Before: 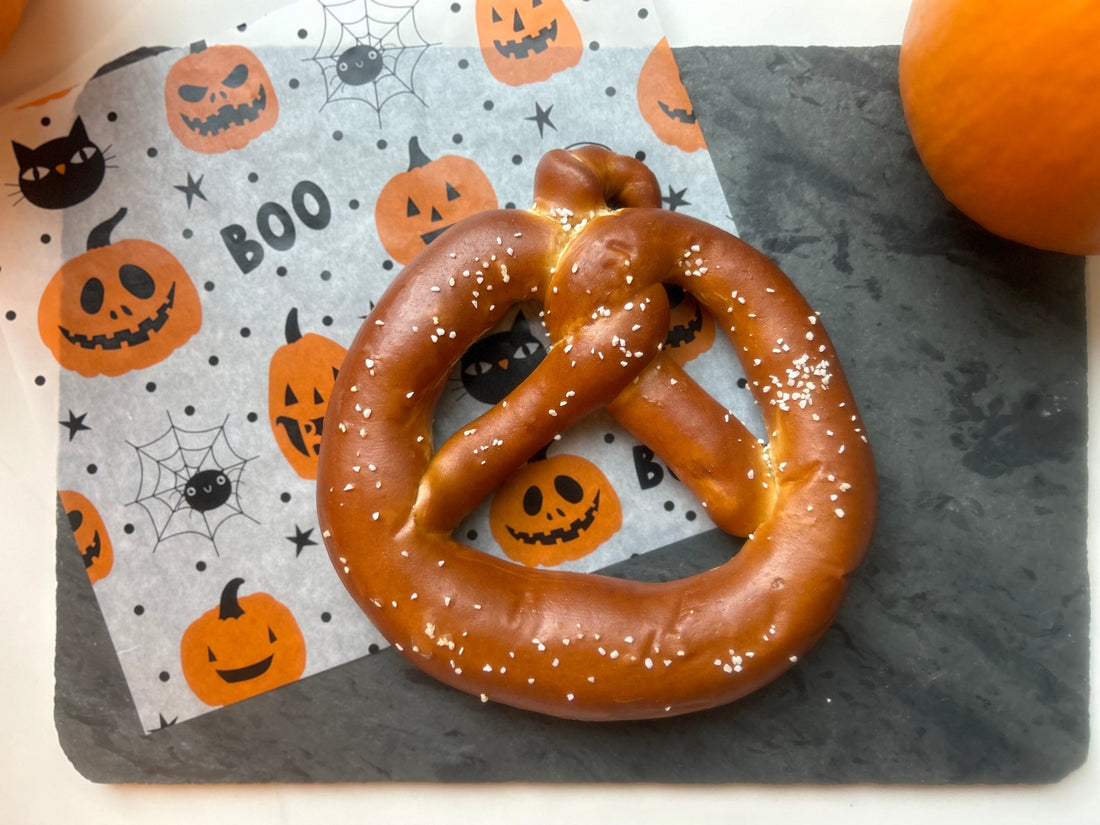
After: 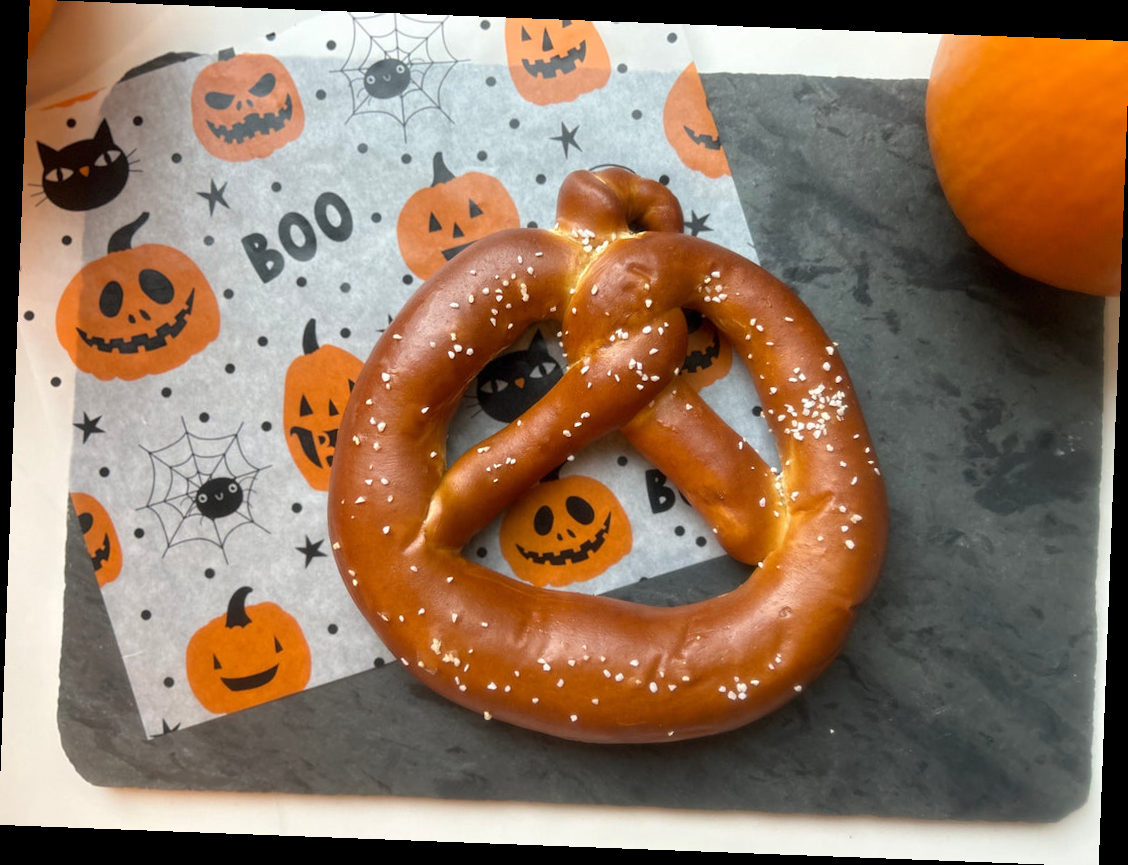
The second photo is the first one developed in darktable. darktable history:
crop and rotate: left 0.126%
rotate and perspective: rotation 2.17°, automatic cropping off
